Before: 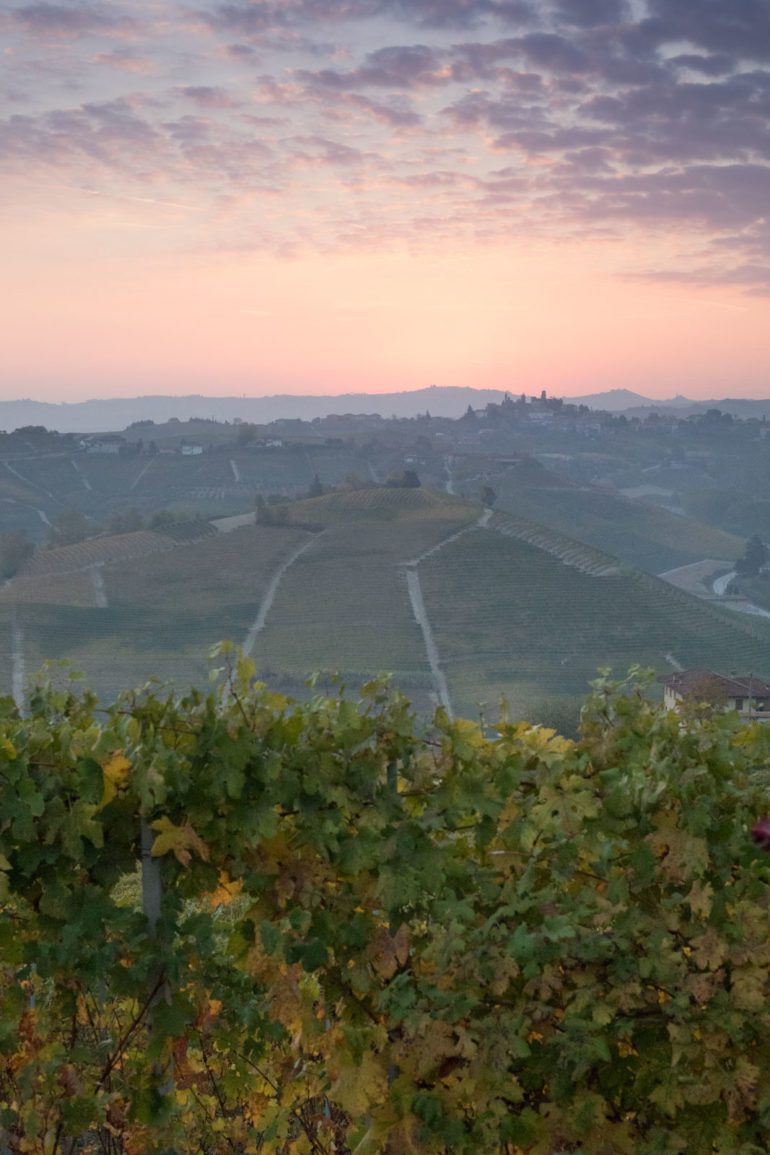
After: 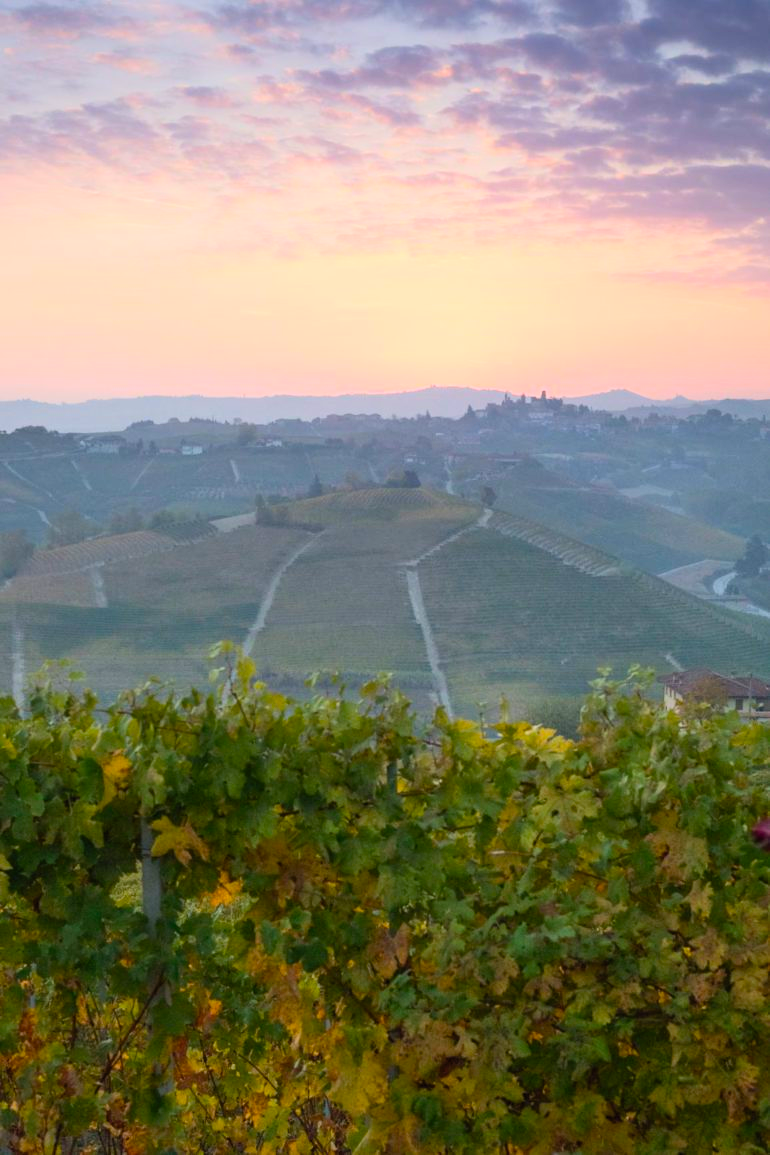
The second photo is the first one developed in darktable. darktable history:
contrast brightness saturation: contrast 0.2, brightness 0.16, saturation 0.22
color balance rgb: perceptual saturation grading › global saturation 20%, global vibrance 20%
